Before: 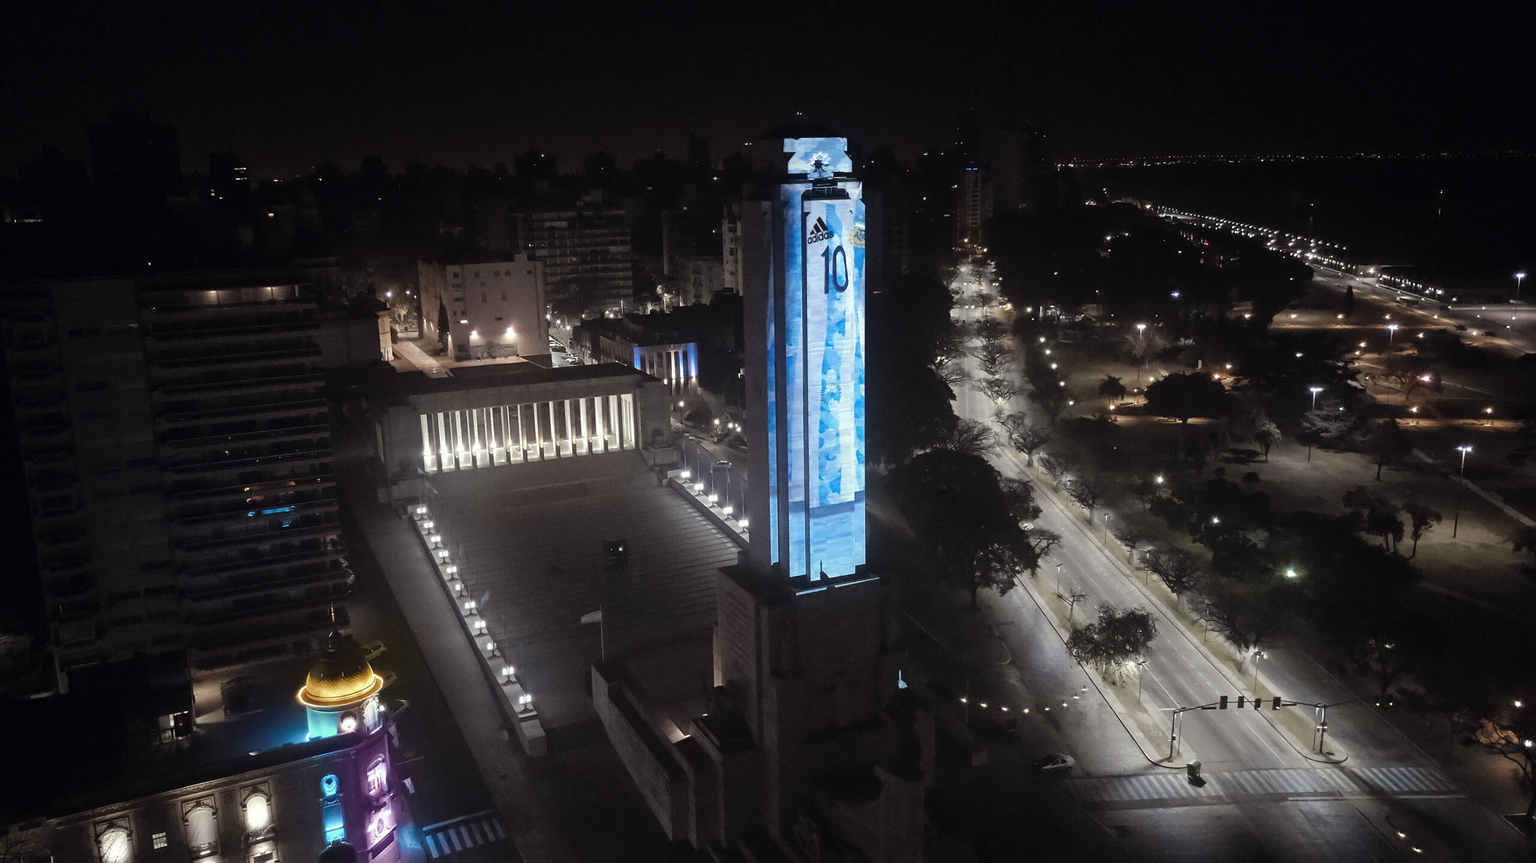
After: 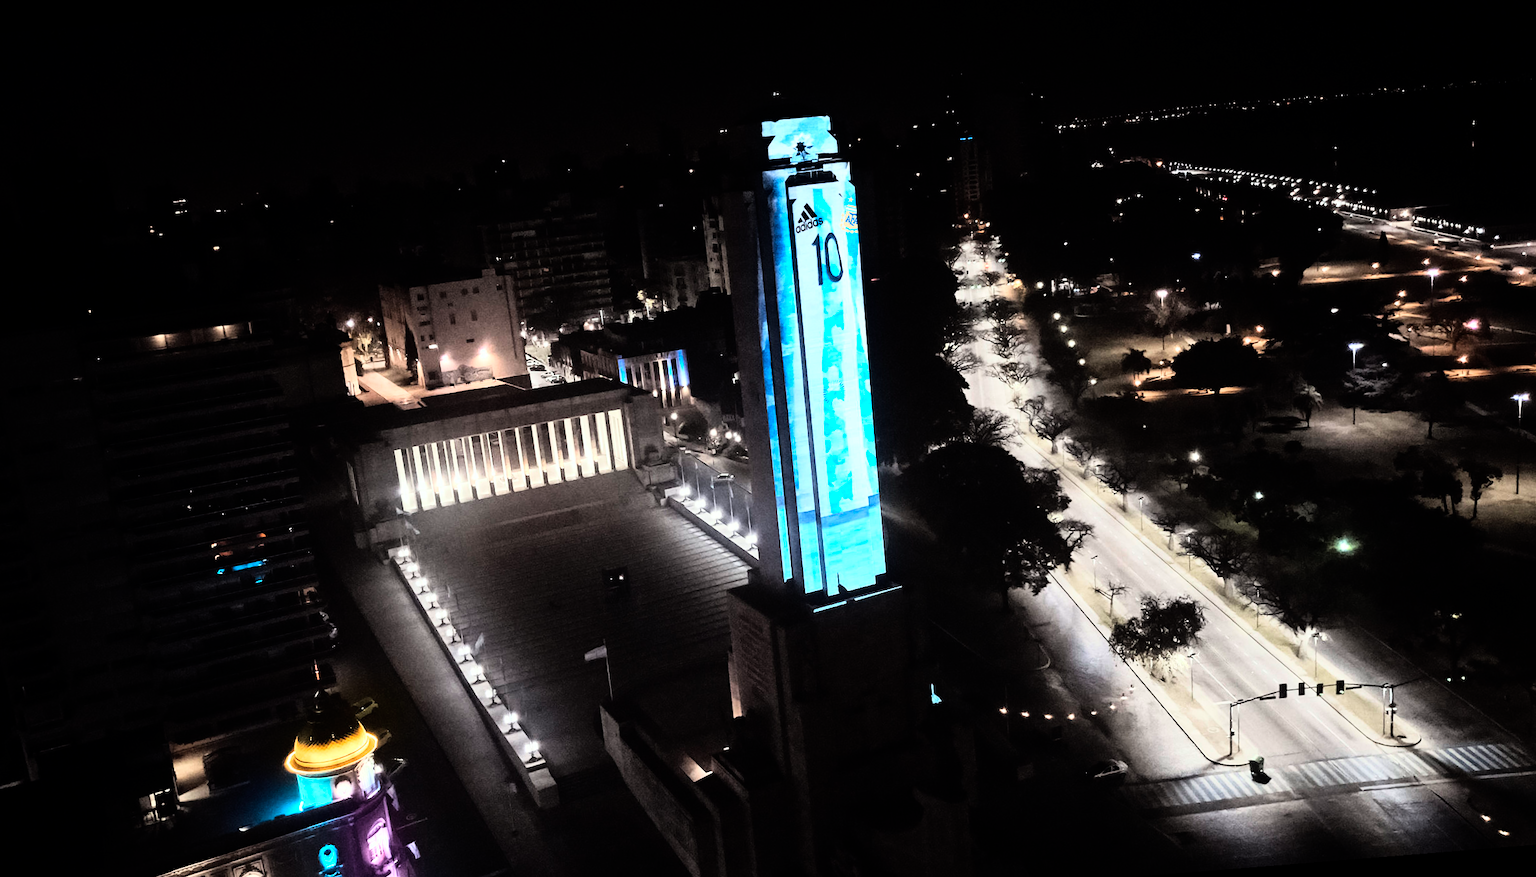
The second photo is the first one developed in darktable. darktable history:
rotate and perspective: rotation -4.57°, crop left 0.054, crop right 0.944, crop top 0.087, crop bottom 0.914
rgb curve: curves: ch0 [(0, 0) (0.21, 0.15) (0.24, 0.21) (0.5, 0.75) (0.75, 0.96) (0.89, 0.99) (1, 1)]; ch1 [(0, 0.02) (0.21, 0.13) (0.25, 0.2) (0.5, 0.67) (0.75, 0.9) (0.89, 0.97) (1, 1)]; ch2 [(0, 0.02) (0.21, 0.13) (0.25, 0.2) (0.5, 0.67) (0.75, 0.9) (0.89, 0.97) (1, 1)], compensate middle gray true
